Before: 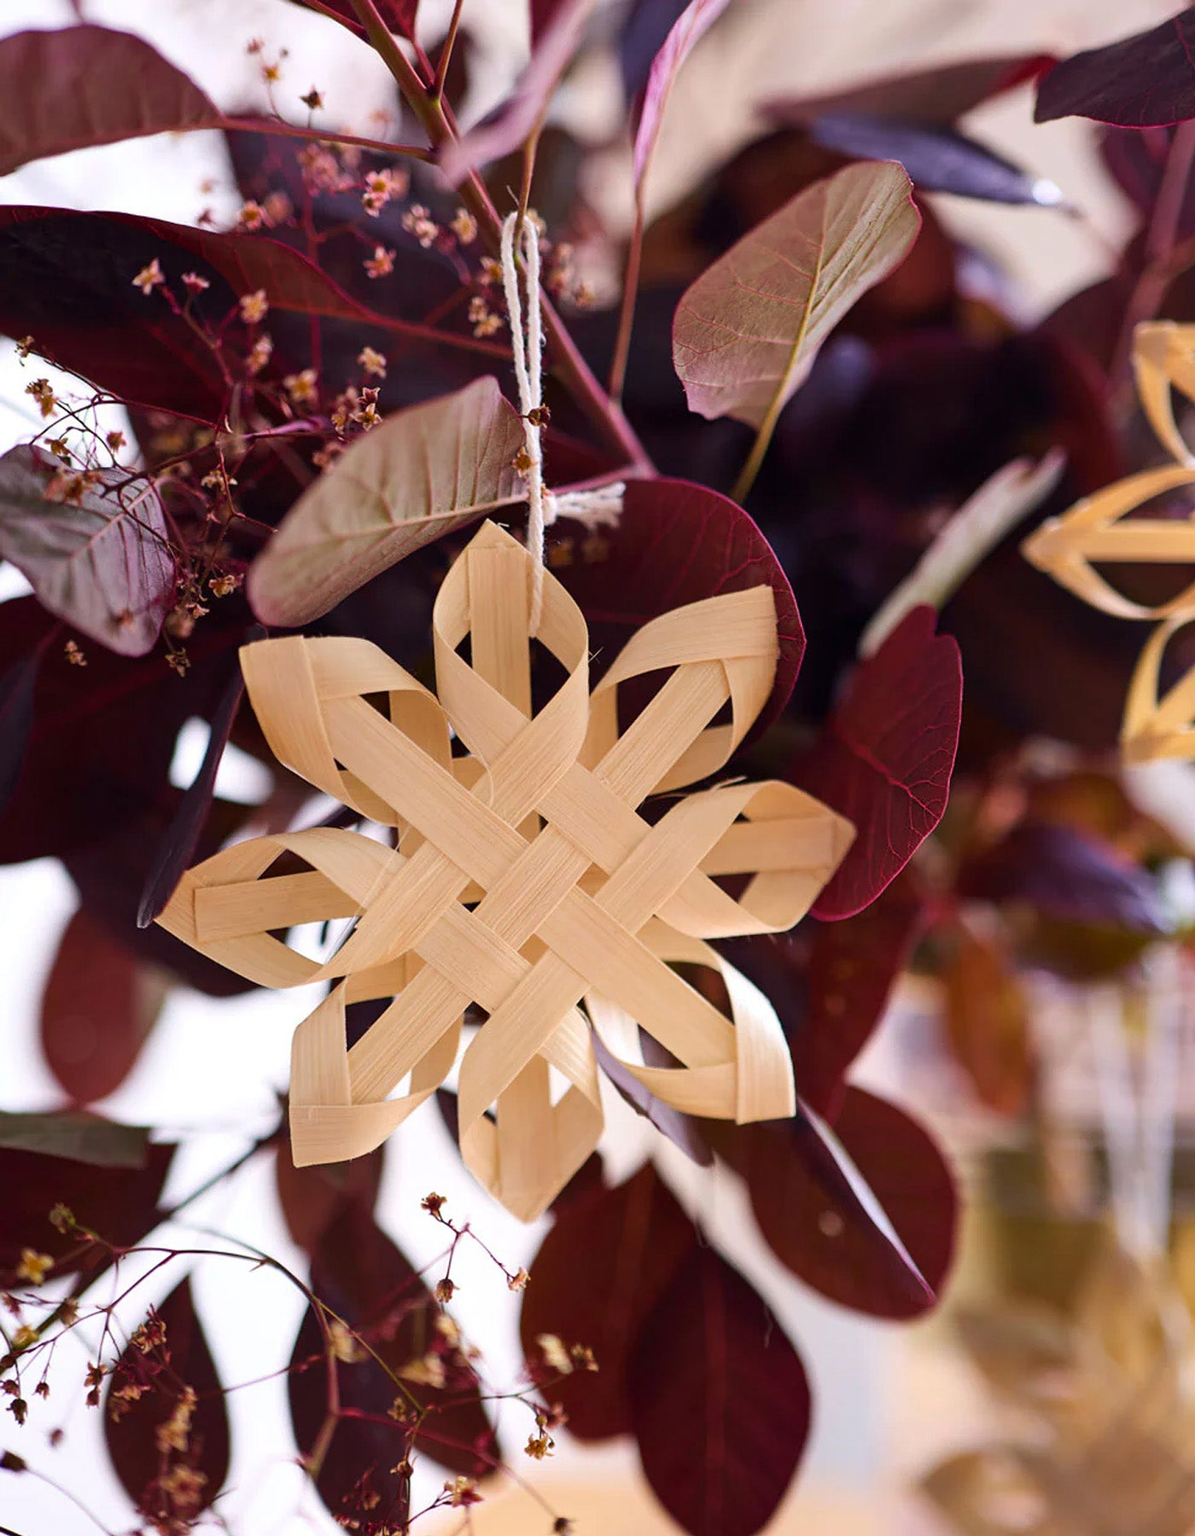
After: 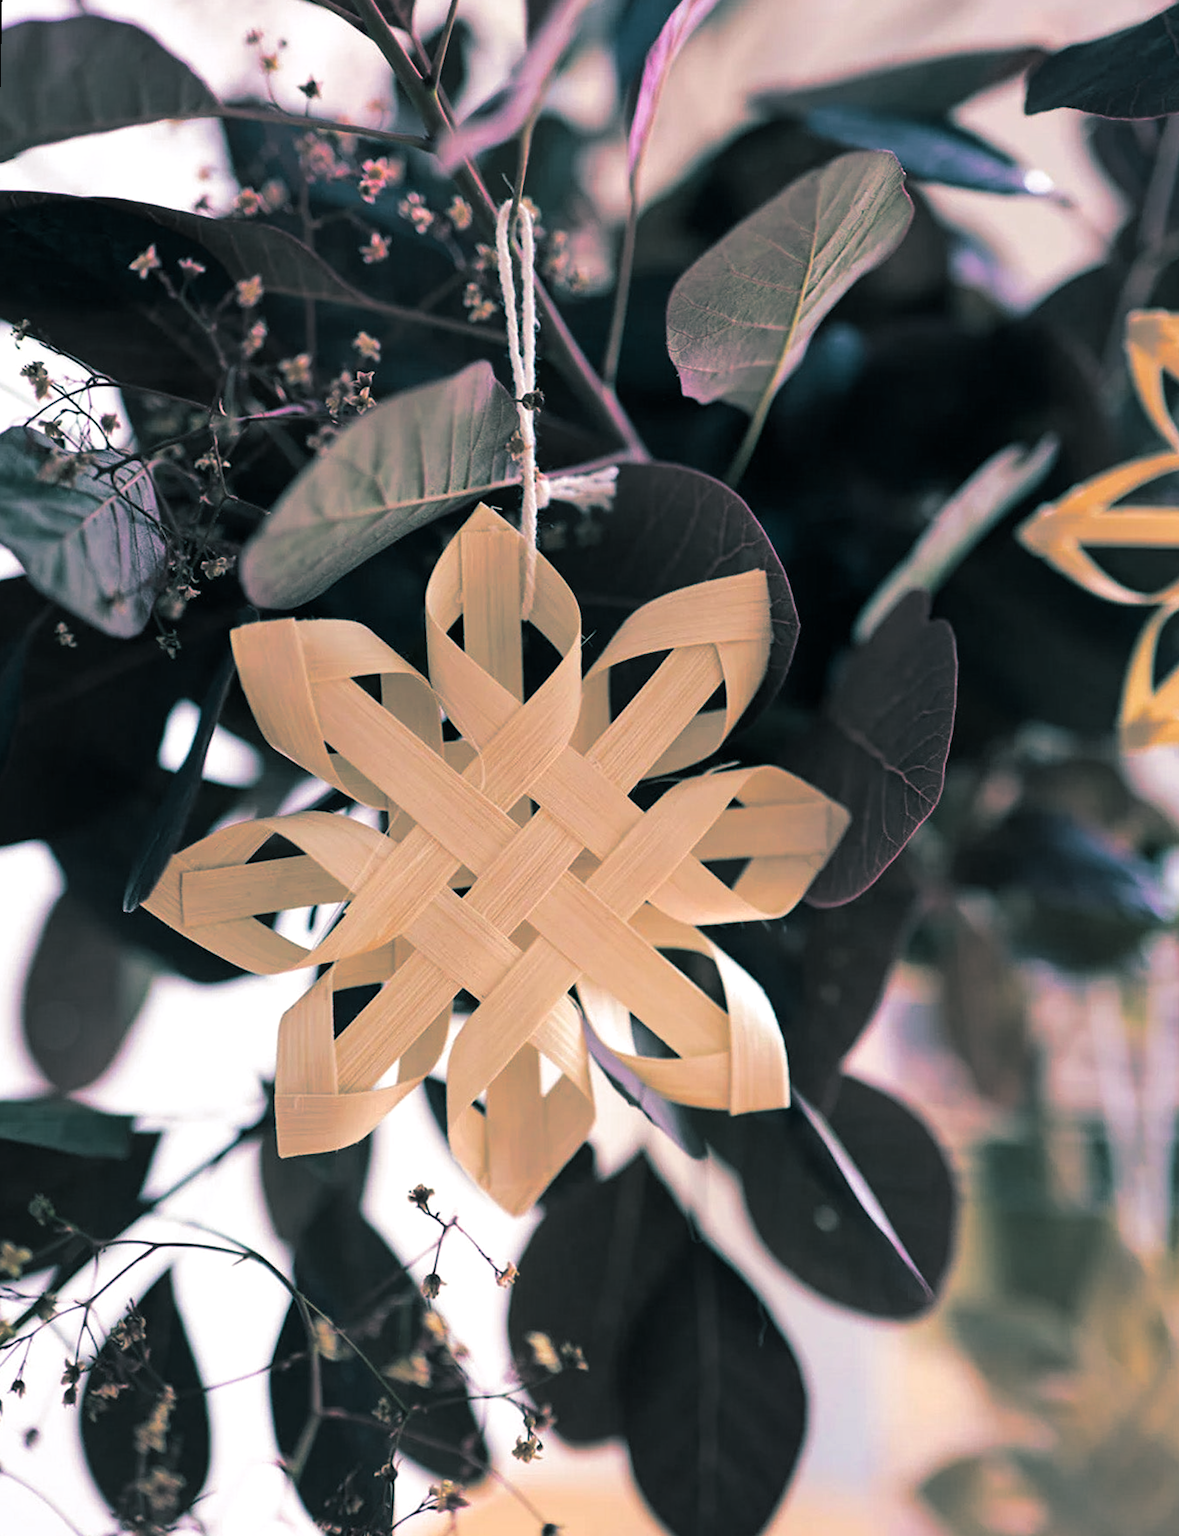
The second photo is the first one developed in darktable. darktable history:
split-toning: shadows › hue 186.43°, highlights › hue 49.29°, compress 30.29%
color balance: gamma [0.9, 0.988, 0.975, 1.025], gain [1.05, 1, 1, 1]
exposure: compensate highlight preservation false
rotate and perspective: rotation 0.226°, lens shift (vertical) -0.042, crop left 0.023, crop right 0.982, crop top 0.006, crop bottom 0.994
